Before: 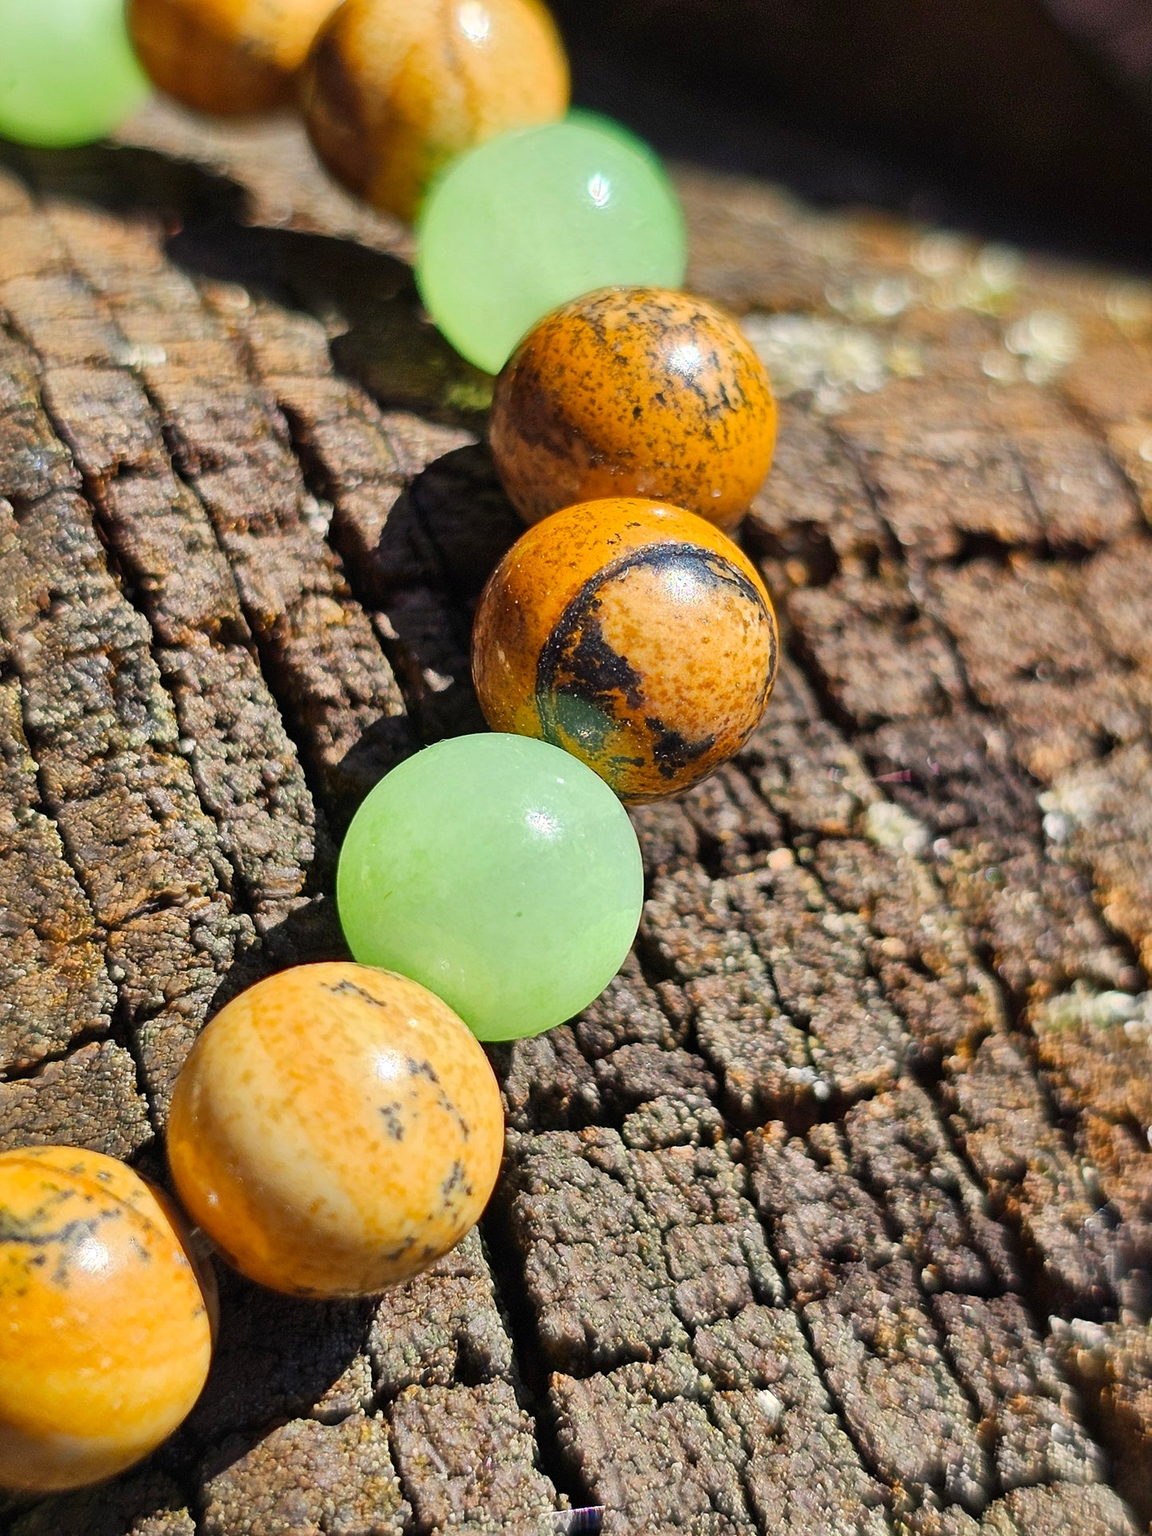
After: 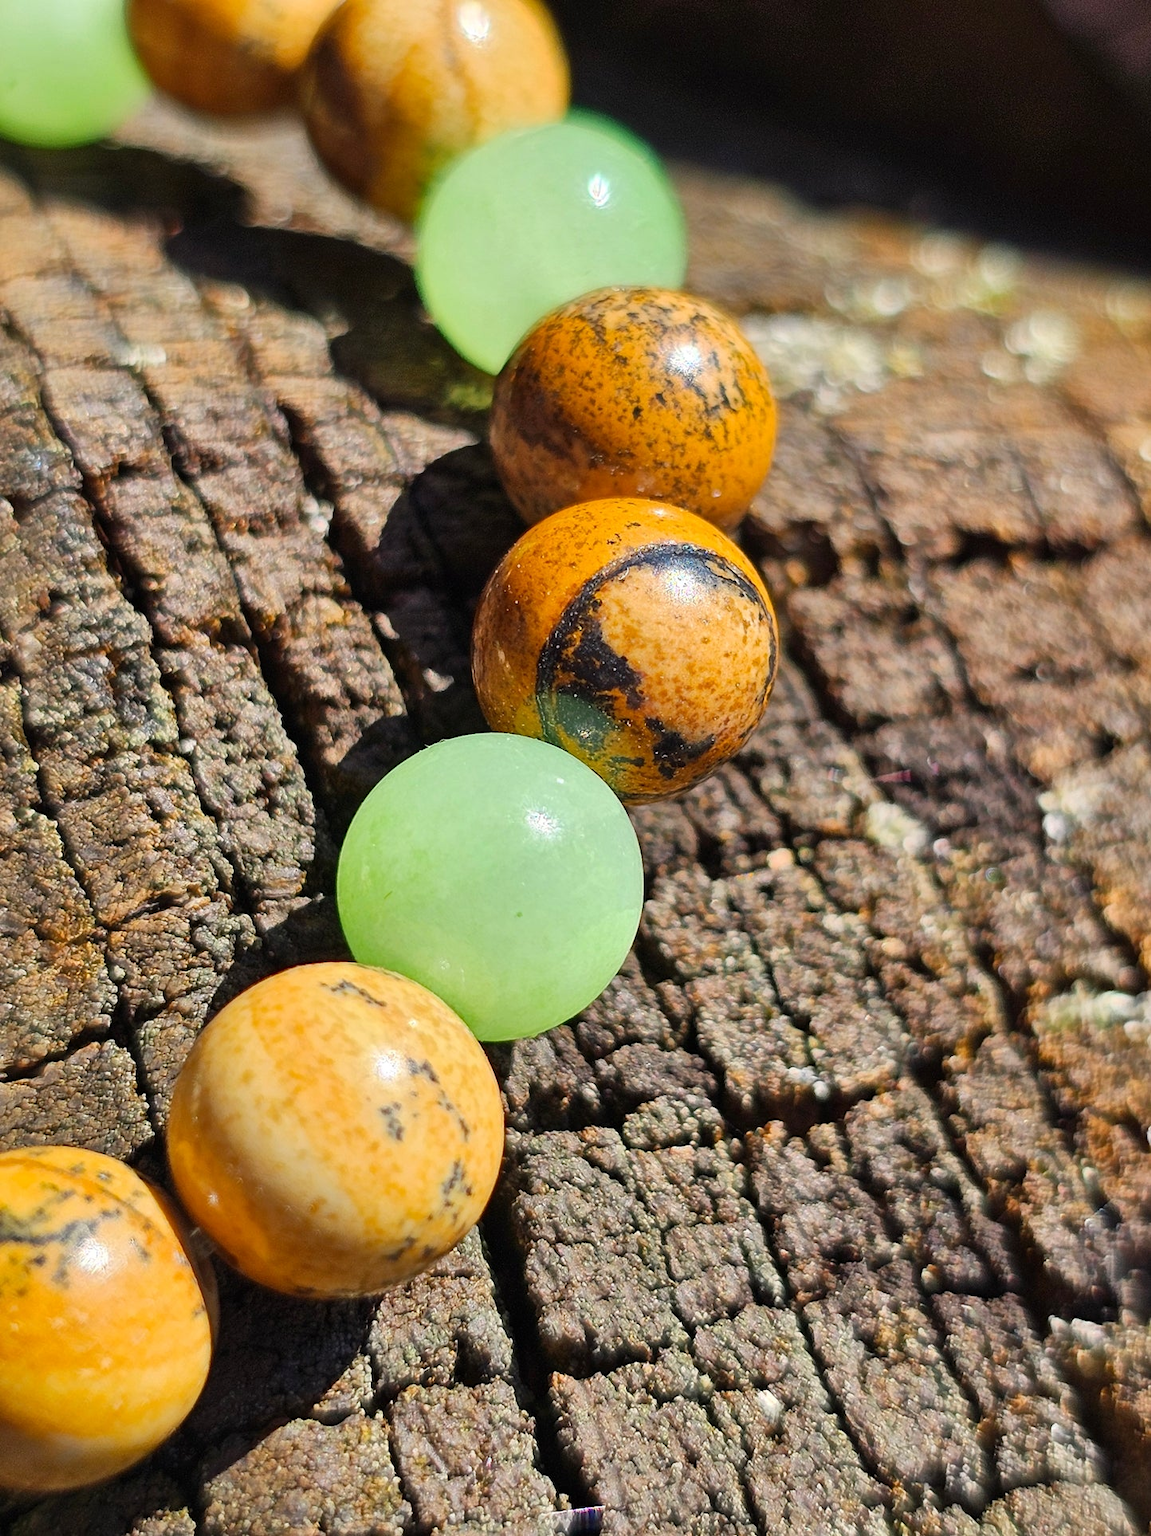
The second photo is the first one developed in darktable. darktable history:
levels: mode automatic, levels [0.062, 0.494, 0.925]
